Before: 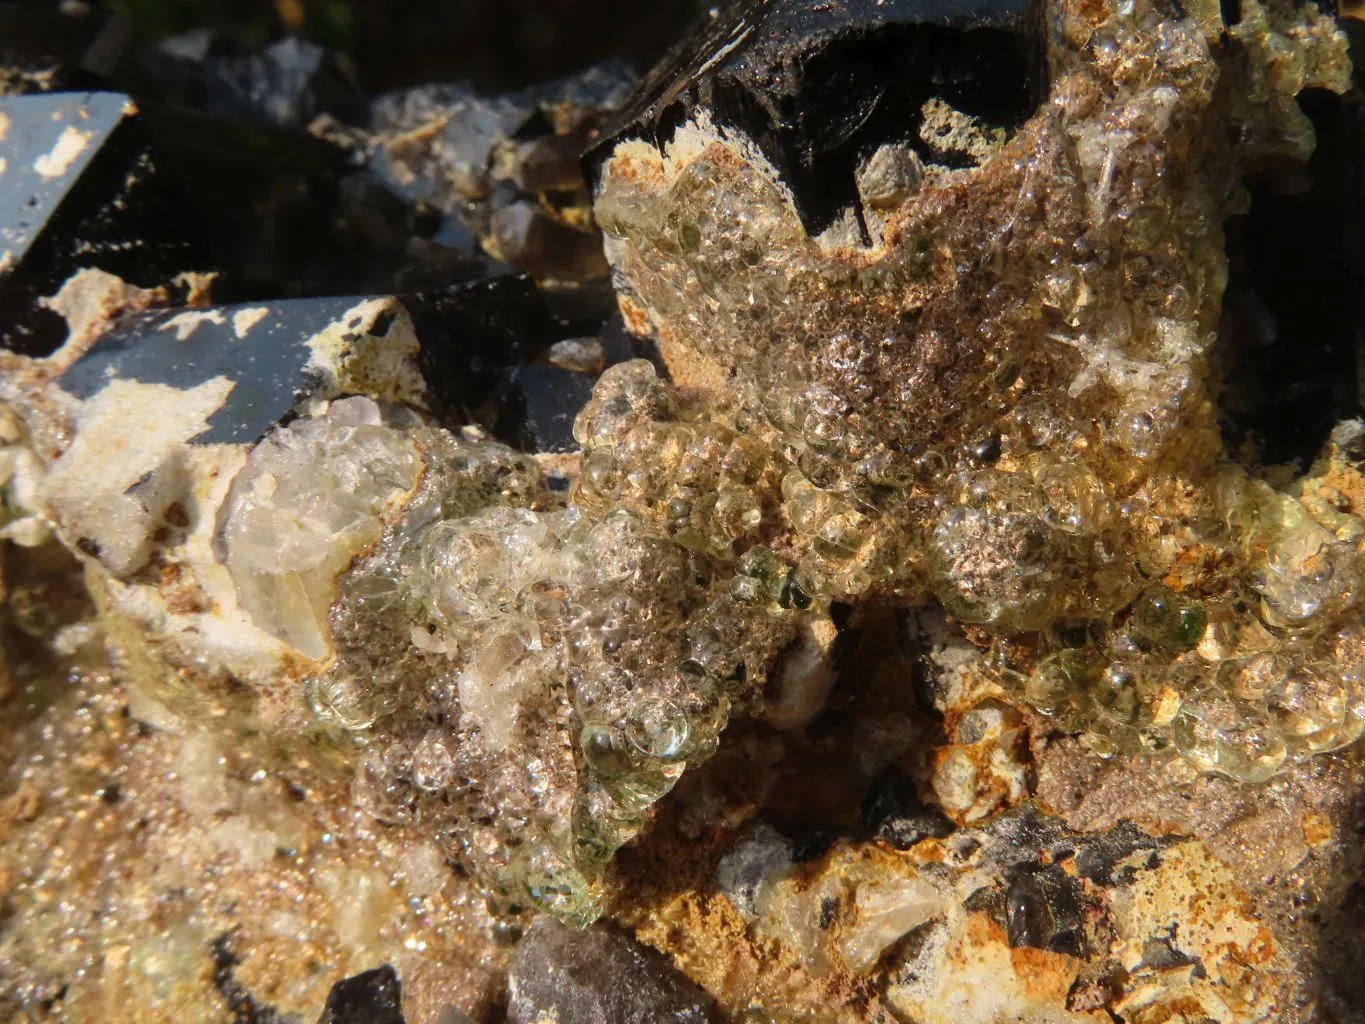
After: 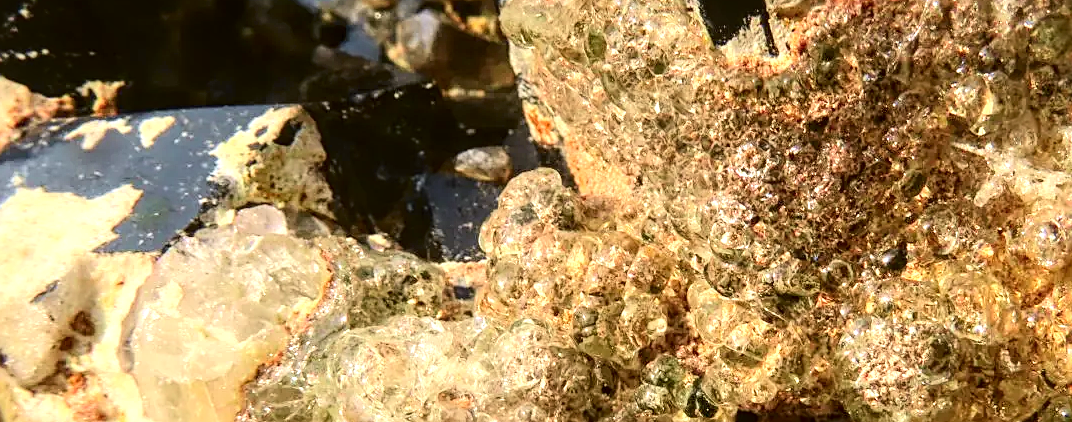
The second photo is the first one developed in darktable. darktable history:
sharpen: on, module defaults
tone curve: curves: ch0 [(0, 0) (0.091, 0.066) (0.184, 0.16) (0.491, 0.519) (0.748, 0.765) (1, 0.919)]; ch1 [(0, 0) (0.179, 0.173) (0.322, 0.32) (0.424, 0.424) (0.502, 0.504) (0.56, 0.575) (0.631, 0.675) (0.777, 0.806) (1, 1)]; ch2 [(0, 0) (0.434, 0.447) (0.485, 0.495) (0.524, 0.563) (0.676, 0.691) (1, 1)], color space Lab, independent channels, preserve colors none
local contrast: detail 130%
crop: left 6.913%, top 18.654%, right 14.501%, bottom 40.135%
tone equalizer: -8 EV -0.408 EV, -7 EV -0.38 EV, -6 EV -0.334 EV, -5 EV -0.261 EV, -3 EV 0.189 EV, -2 EV 0.324 EV, -1 EV 0.406 EV, +0 EV 0.427 EV
exposure: black level correction 0, exposure 0.703 EV, compensate exposure bias true, compensate highlight preservation false
